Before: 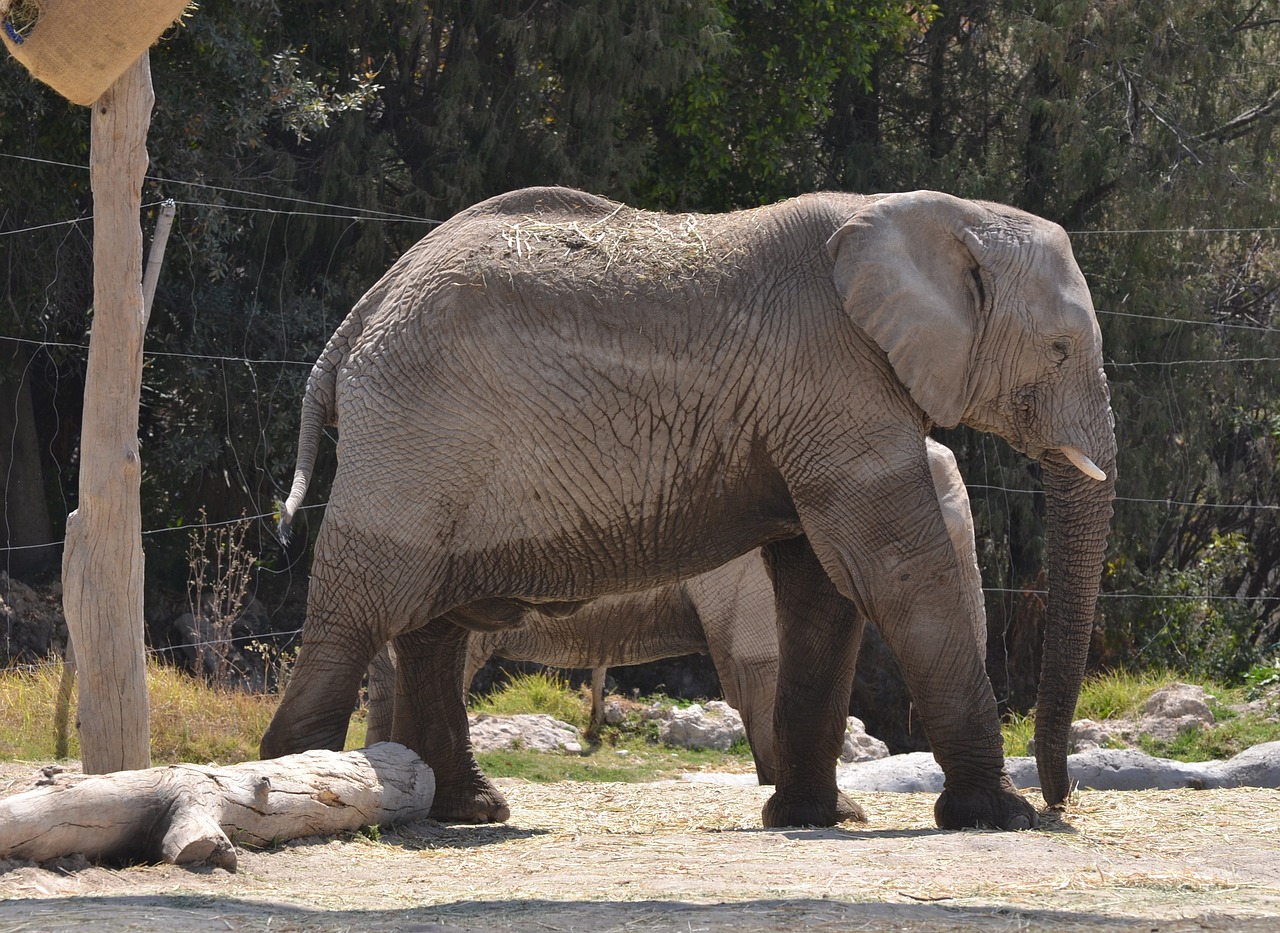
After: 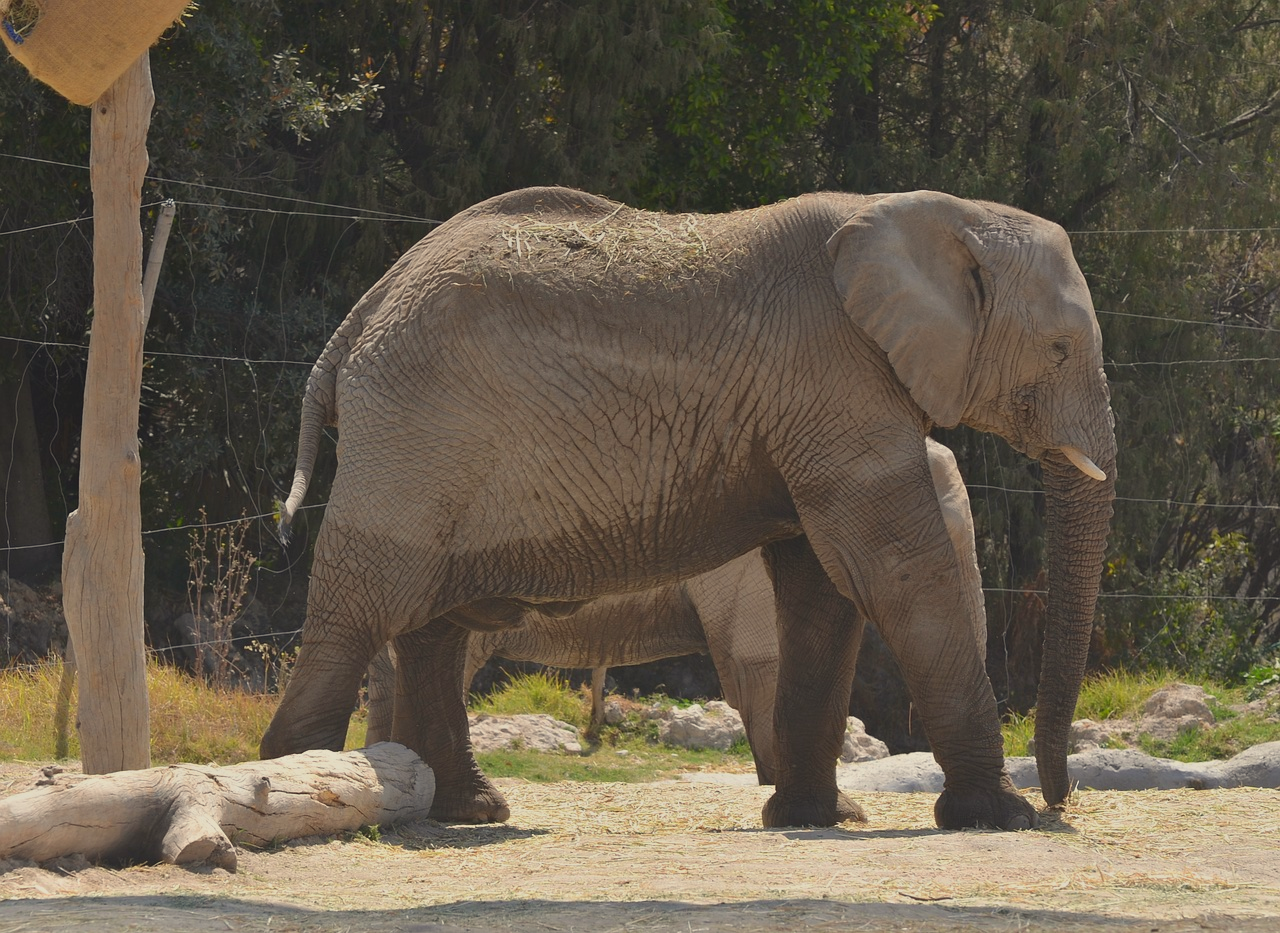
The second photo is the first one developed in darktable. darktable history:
local contrast: detail 69%
white balance: red 1.029, blue 0.92
tone equalizer: on, module defaults
